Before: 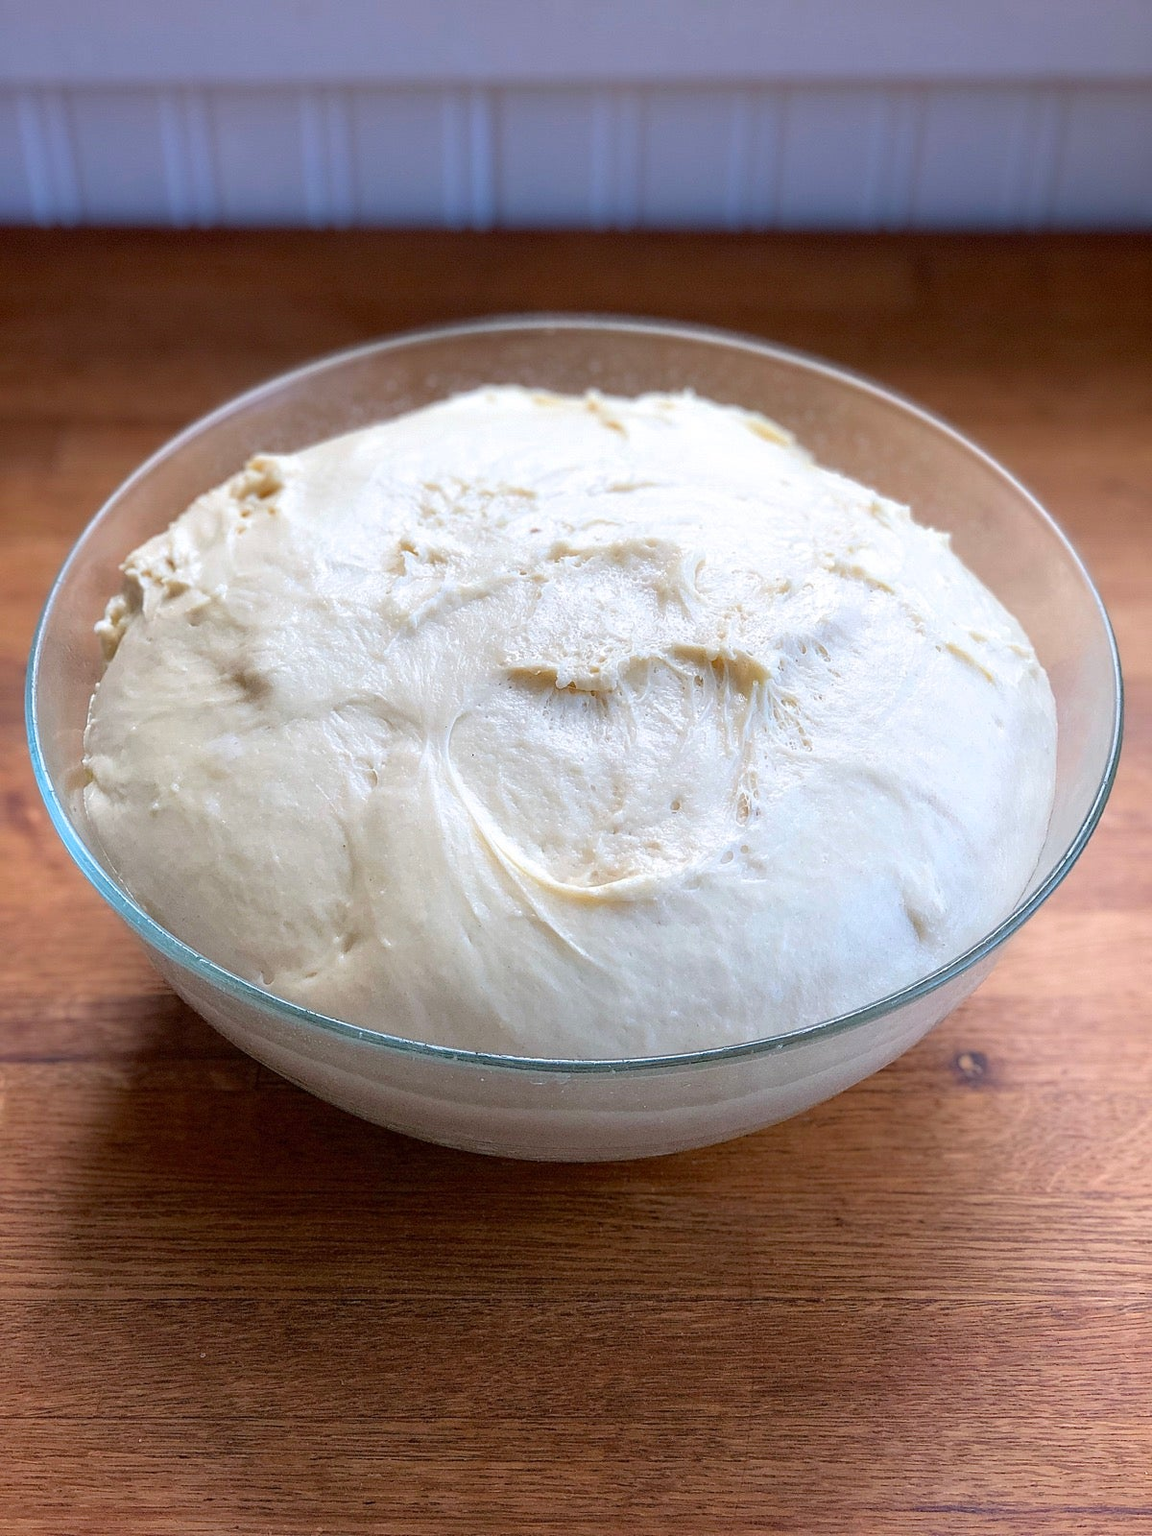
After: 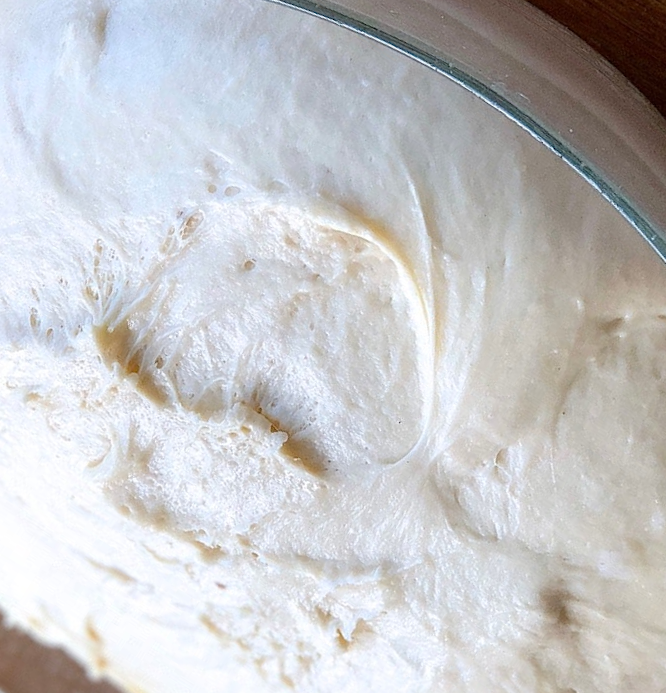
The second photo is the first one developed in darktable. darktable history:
crop and rotate: angle 147.93°, left 9.14%, top 15.593%, right 4.518%, bottom 16.954%
